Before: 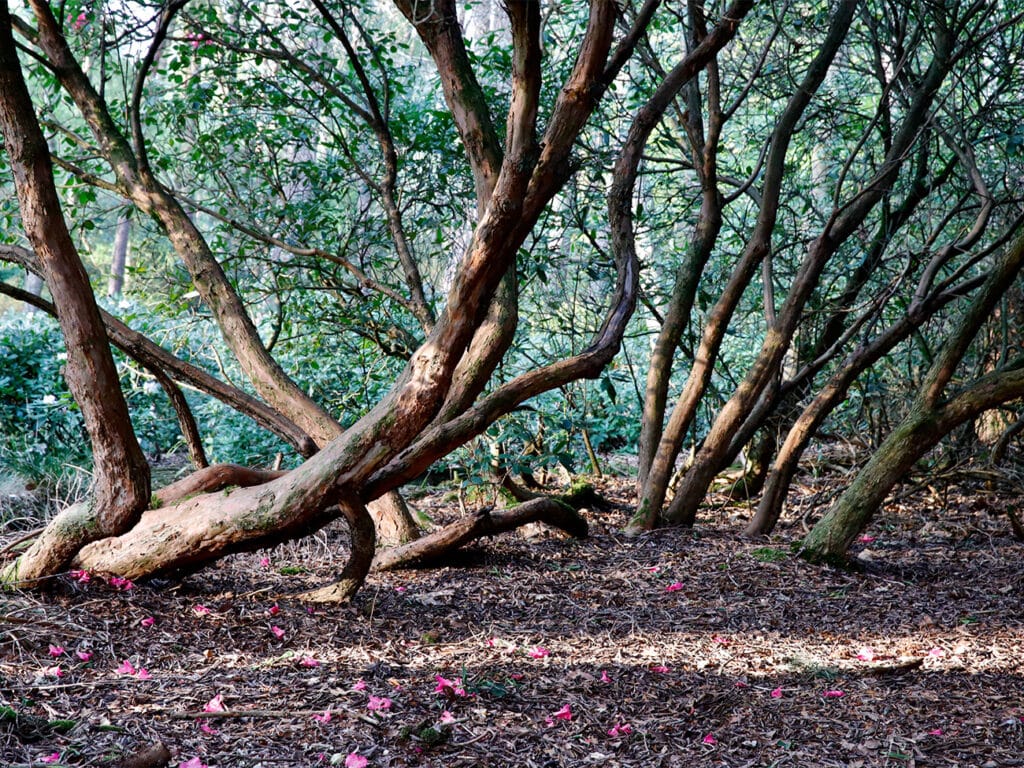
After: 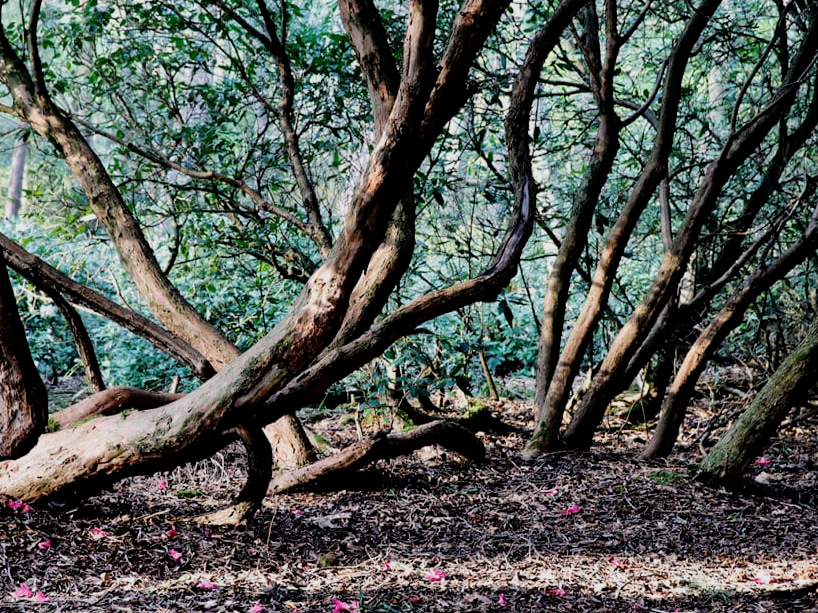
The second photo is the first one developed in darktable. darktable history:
crop and rotate: left 10.071%, top 10.071%, right 10.02%, bottom 10.02%
filmic rgb: black relative exposure -5 EV, white relative exposure 3.5 EV, hardness 3.19, contrast 1.2, highlights saturation mix -50%
